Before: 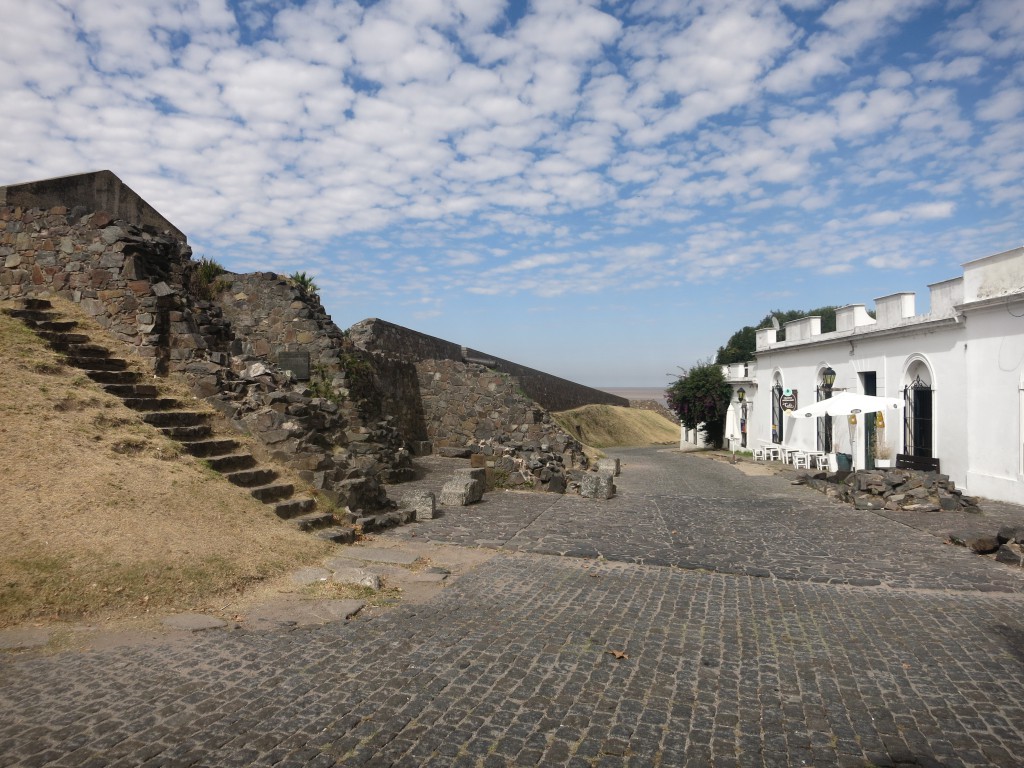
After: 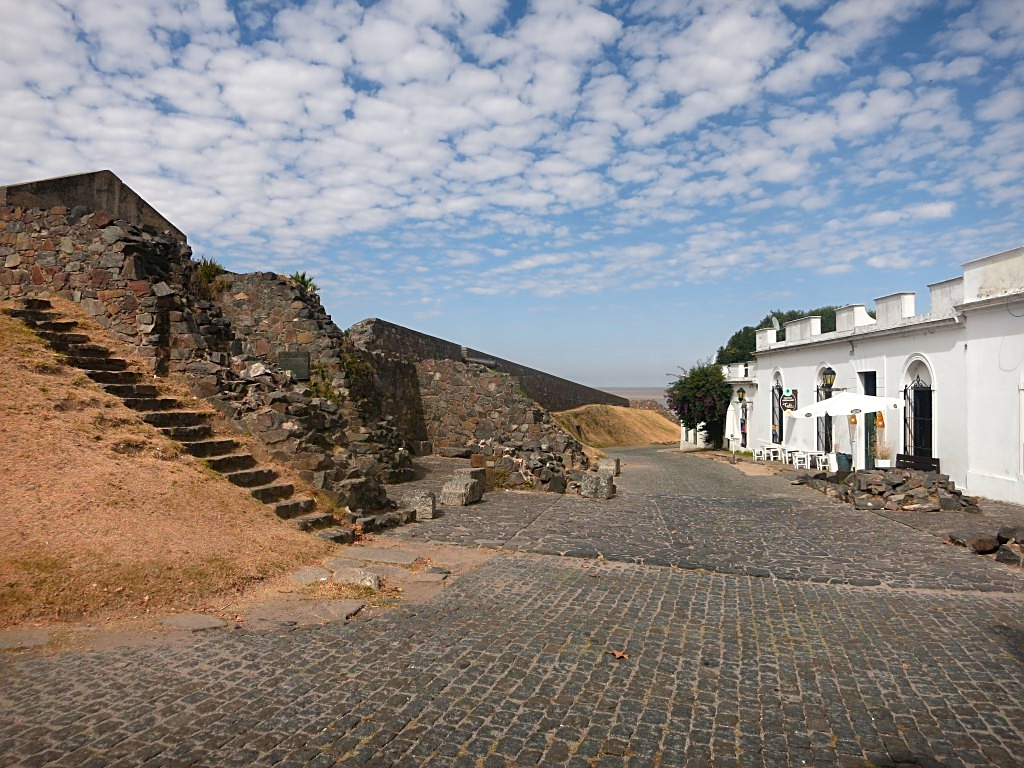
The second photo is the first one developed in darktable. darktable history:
sharpen: on, module defaults
color zones: curves: ch1 [(0.24, 0.634) (0.75, 0.5)]; ch2 [(0.253, 0.437) (0.745, 0.491)], mix 102.12%
